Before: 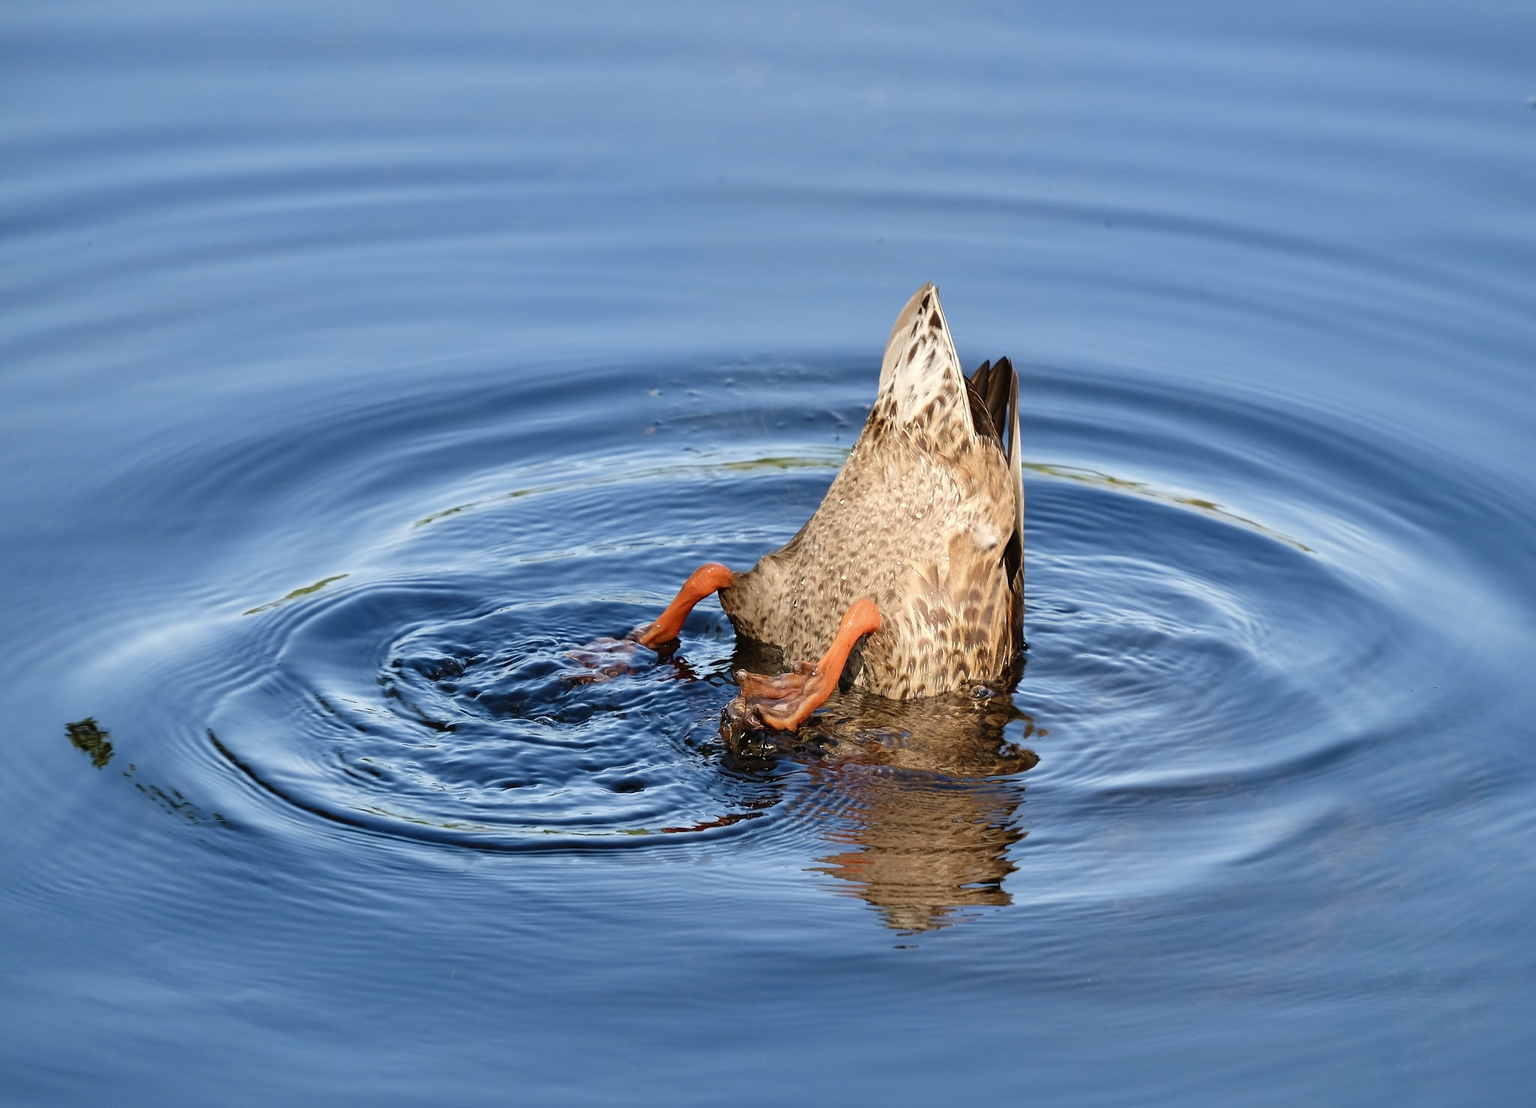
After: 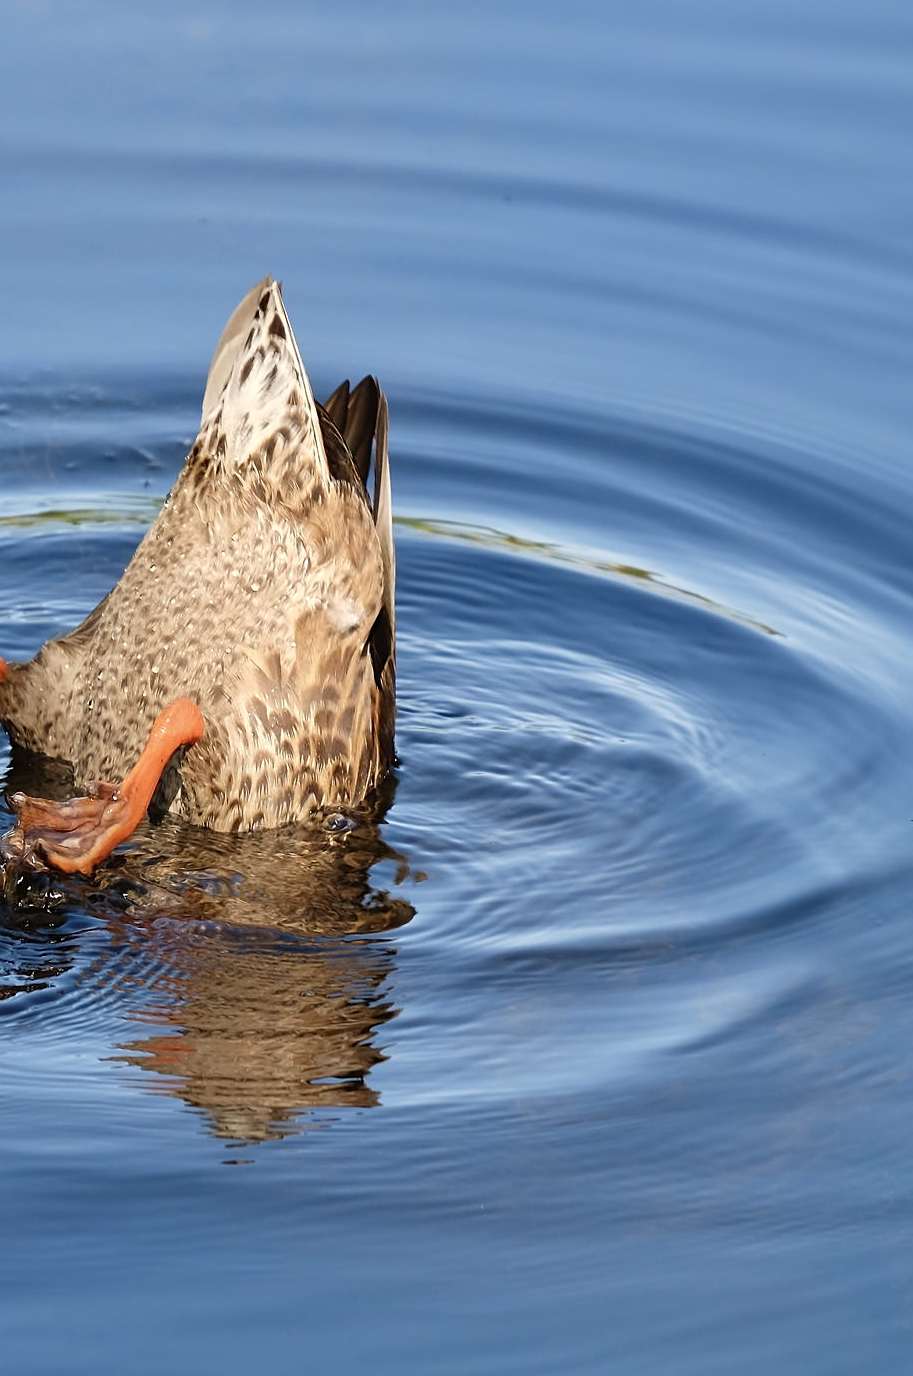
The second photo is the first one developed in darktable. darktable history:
crop: left 47.39%, top 6.817%, right 8.019%
sharpen: amount 0.202
